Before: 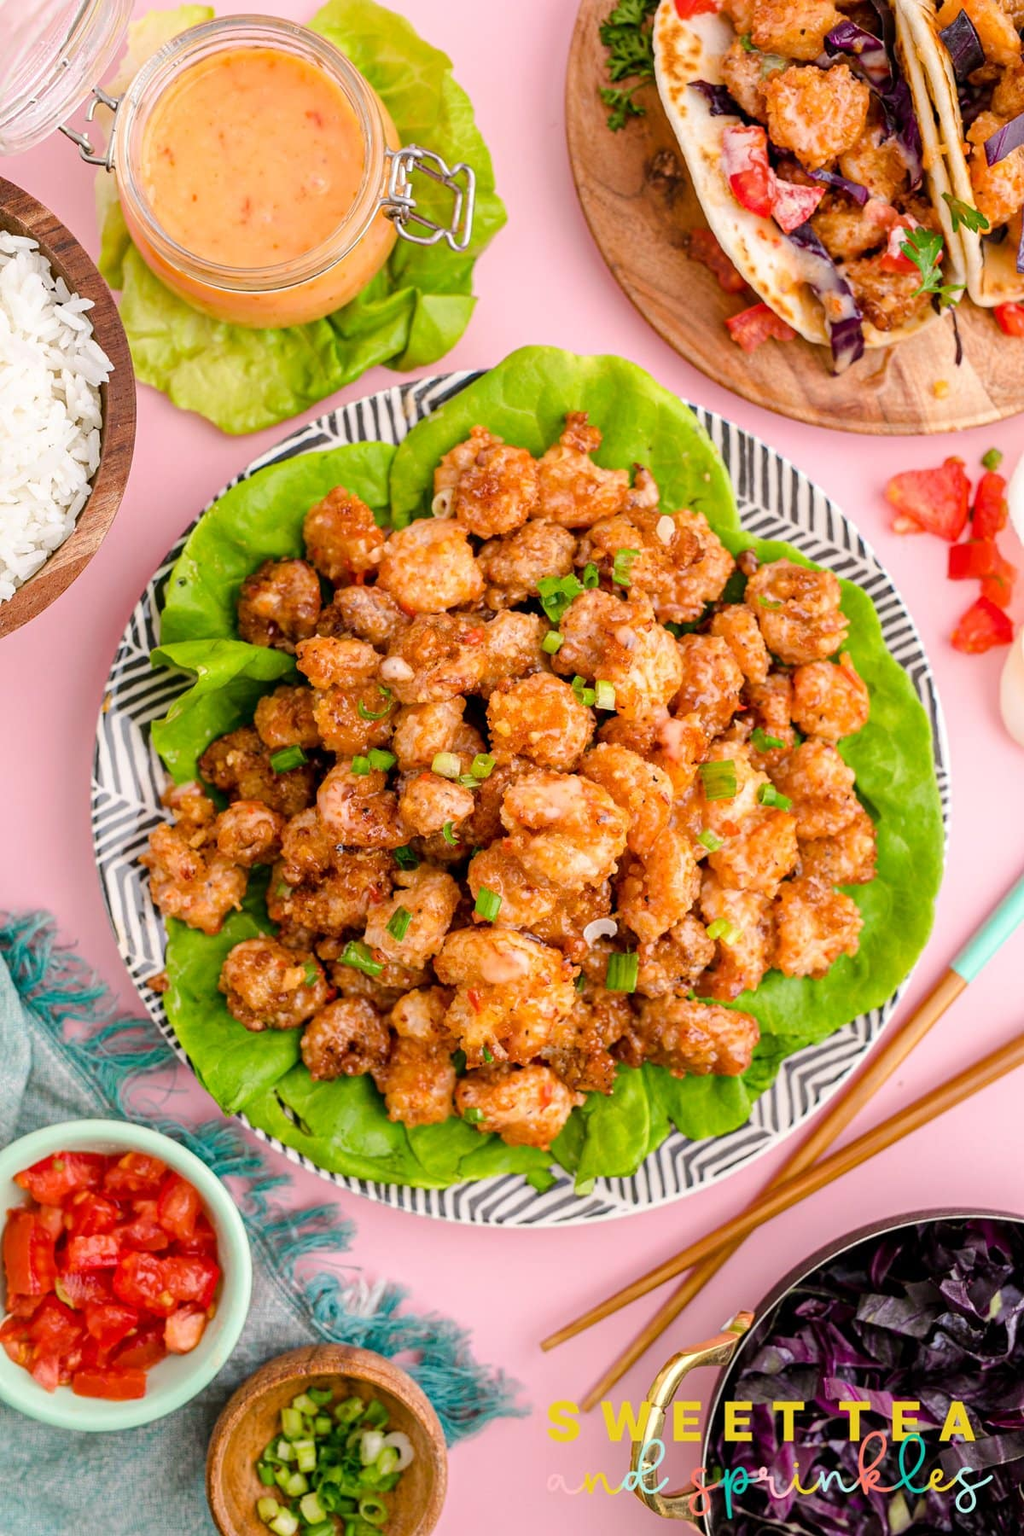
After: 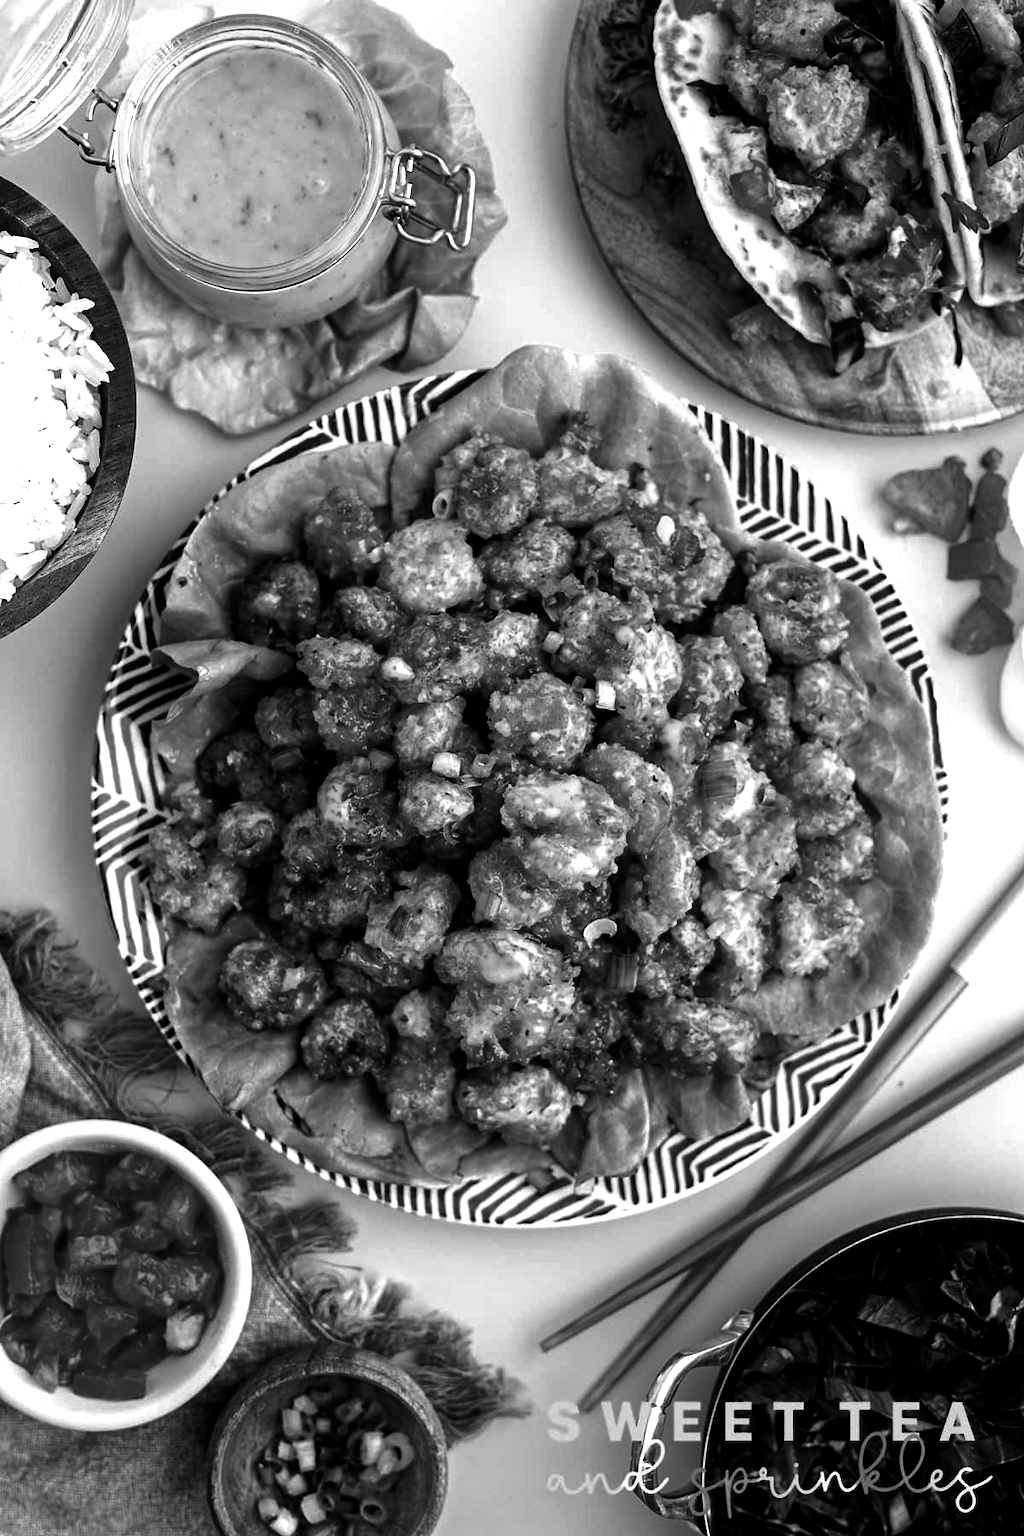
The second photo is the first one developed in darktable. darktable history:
contrast brightness saturation: contrast 0.02, brightness -1, saturation -1
exposure: exposure 0.426 EV, compensate highlight preservation false
white balance: red 1.029, blue 0.92
rgb levels: mode RGB, independent channels, levels [[0, 0.474, 1], [0, 0.5, 1], [0, 0.5, 1]]
